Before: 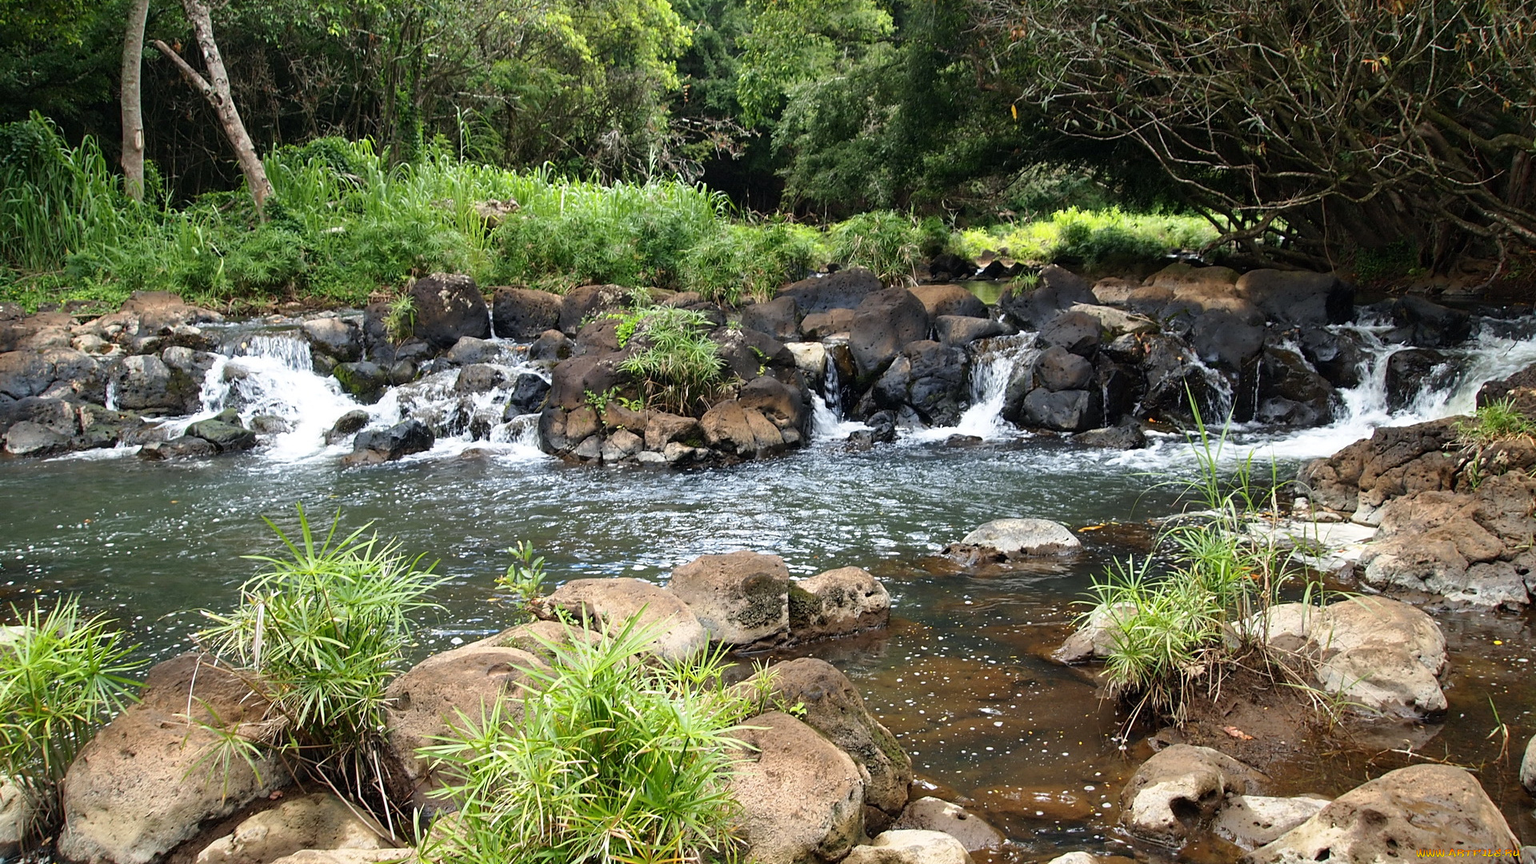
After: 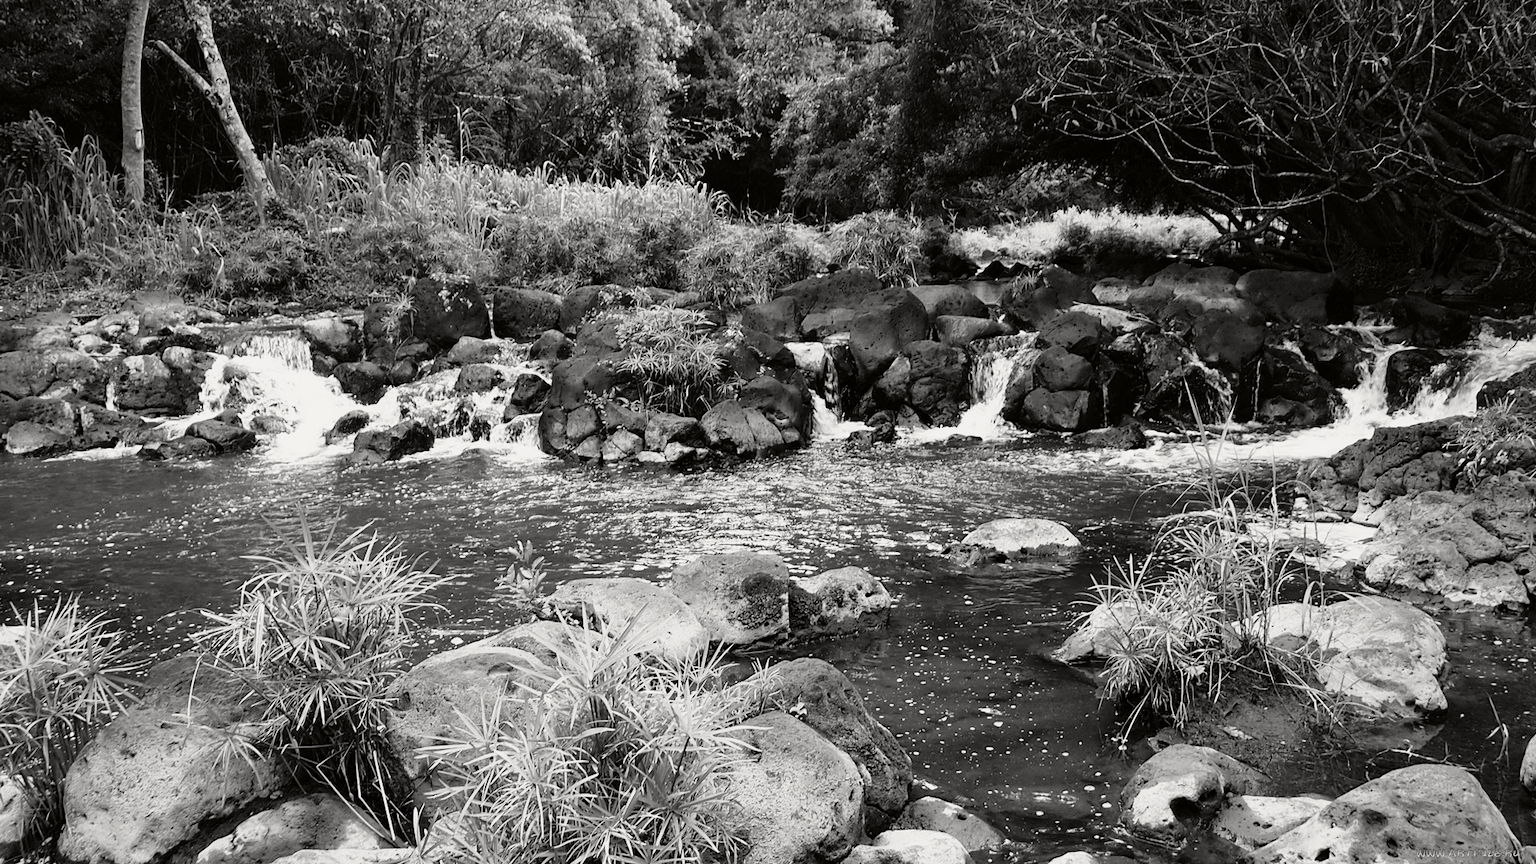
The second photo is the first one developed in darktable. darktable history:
tone curve: curves: ch0 [(0, 0) (0.128, 0.068) (0.292, 0.274) (0.46, 0.482) (0.653, 0.717) (0.819, 0.869) (0.998, 0.969)]; ch1 [(0, 0) (0.384, 0.365) (0.463, 0.45) (0.486, 0.486) (0.503, 0.504) (0.517, 0.517) (0.549, 0.572) (0.583, 0.615) (0.672, 0.699) (0.774, 0.817) (1, 1)]; ch2 [(0, 0) (0.374, 0.344) (0.446, 0.443) (0.494, 0.5) (0.527, 0.529) (0.565, 0.591) (0.644, 0.682) (1, 1)], color space Lab, independent channels, preserve colors none
color calibration: output gray [0.267, 0.423, 0.261, 0], x 0.353, y 0.368, temperature 4667.42 K
